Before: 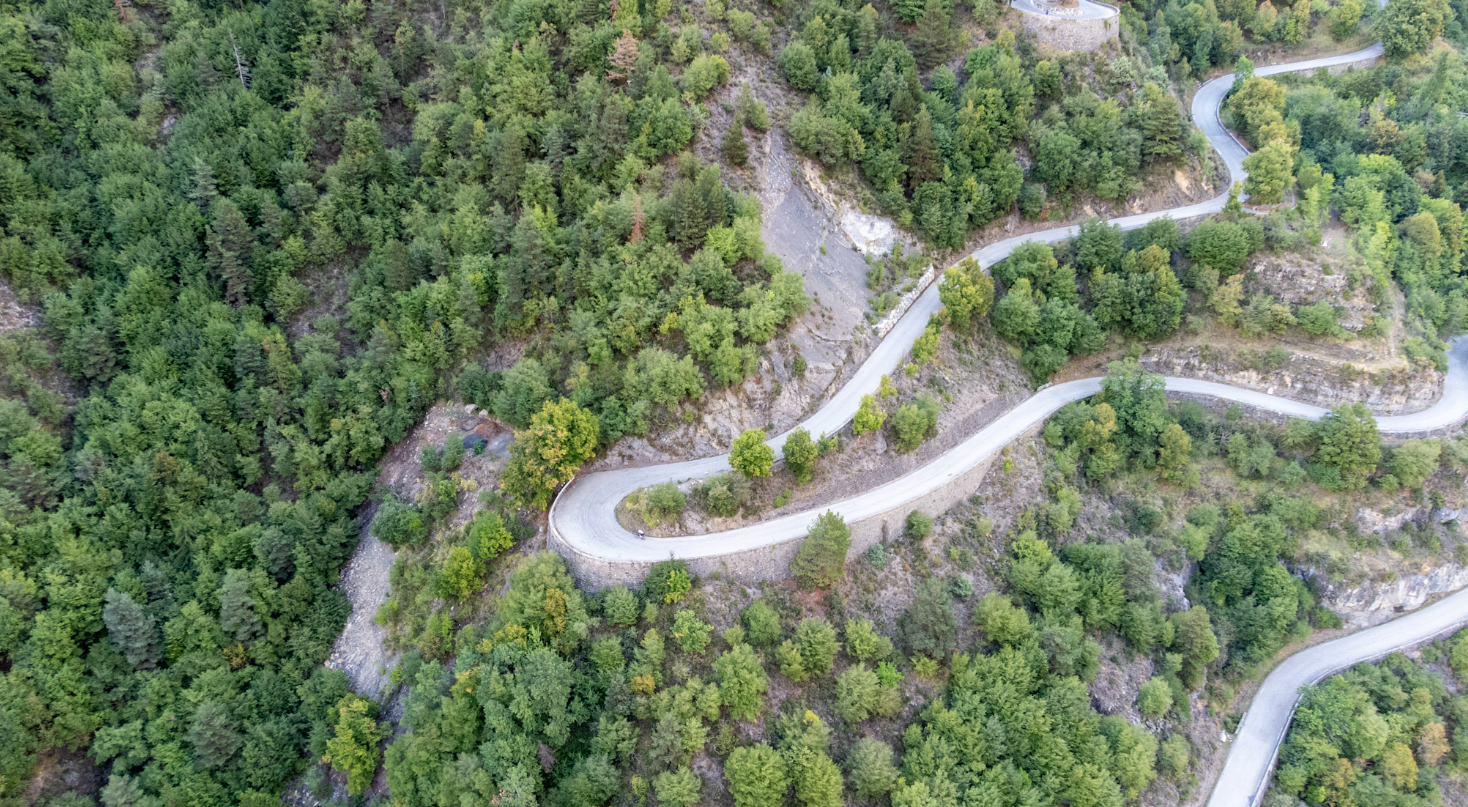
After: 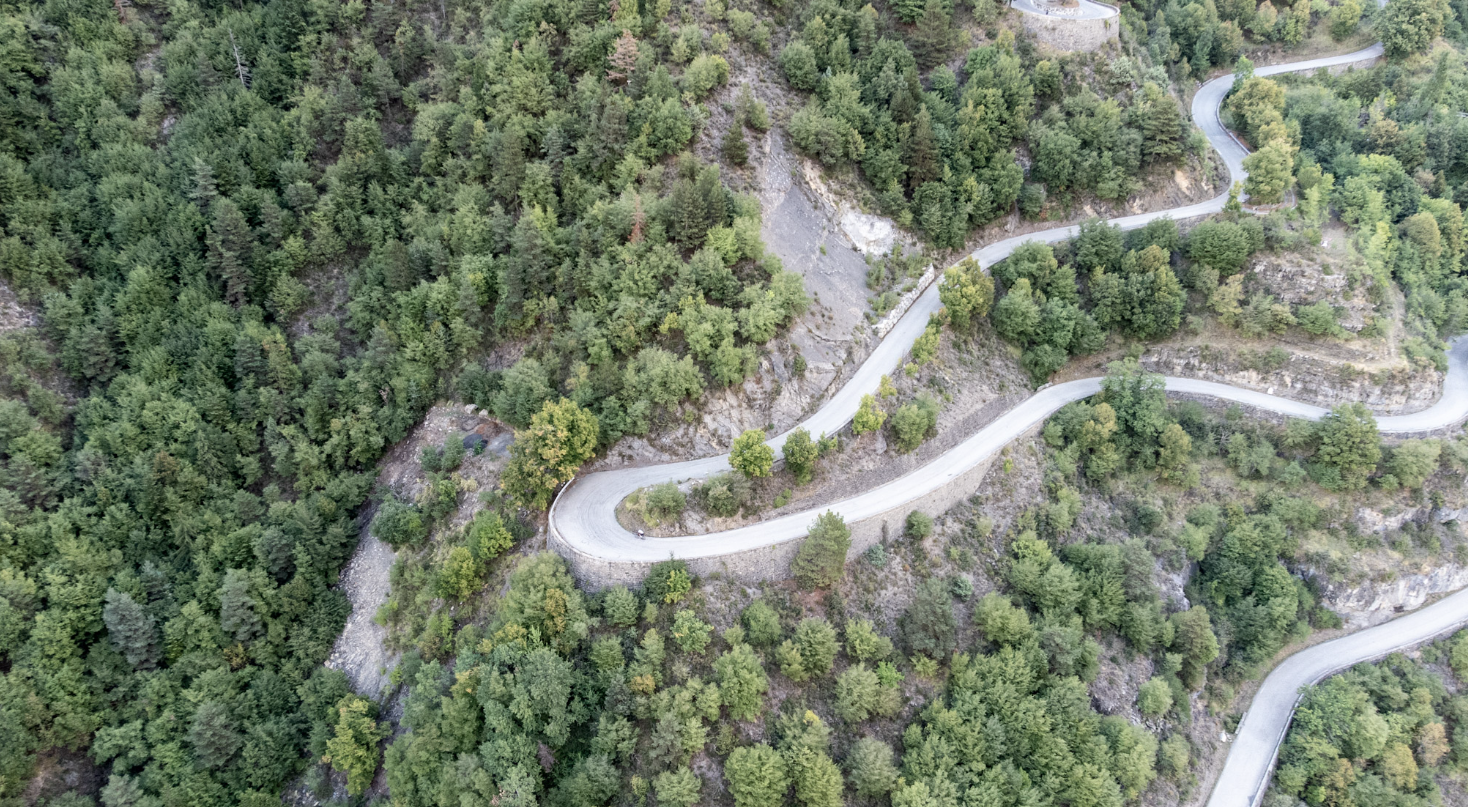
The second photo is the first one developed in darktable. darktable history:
contrast brightness saturation: contrast 0.104, saturation -0.3
